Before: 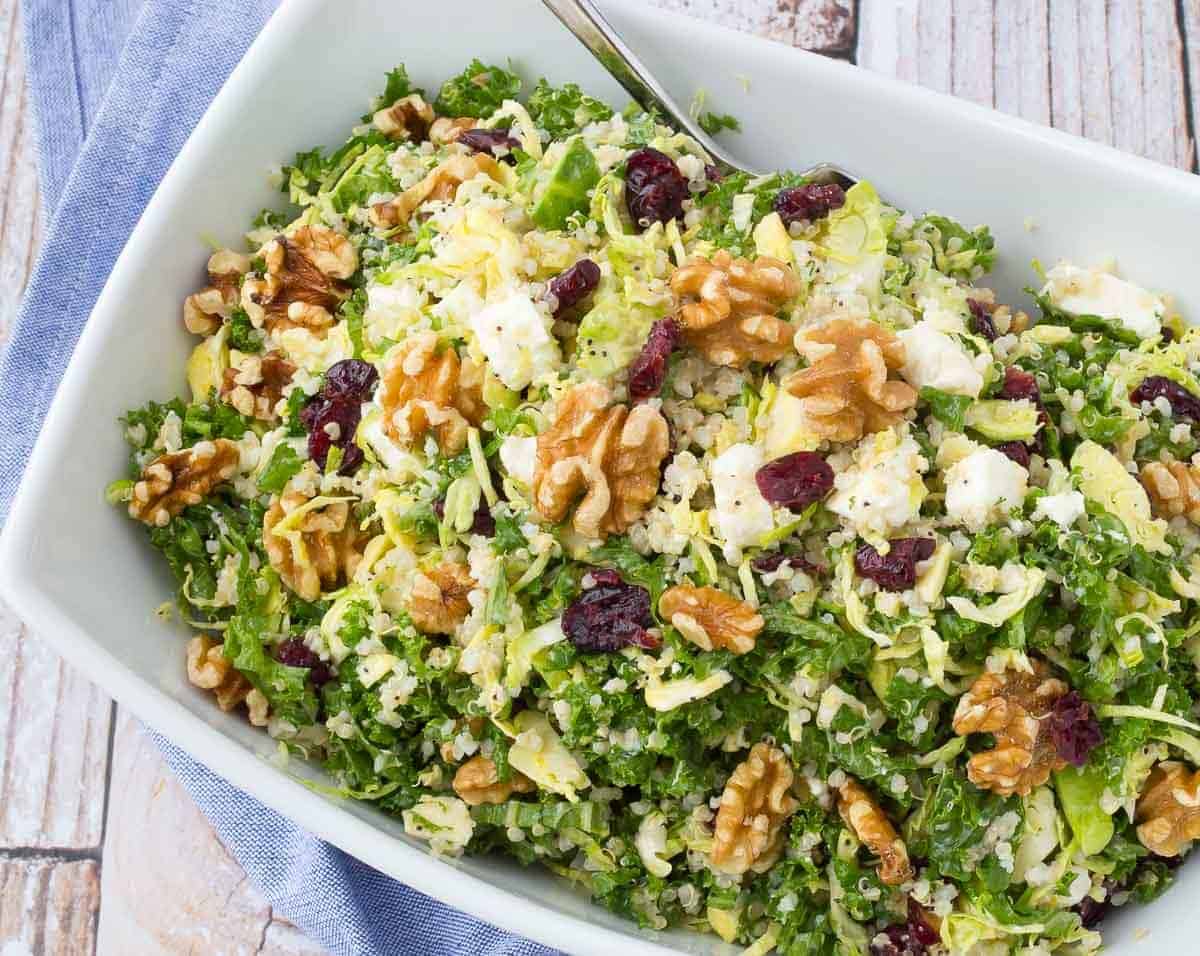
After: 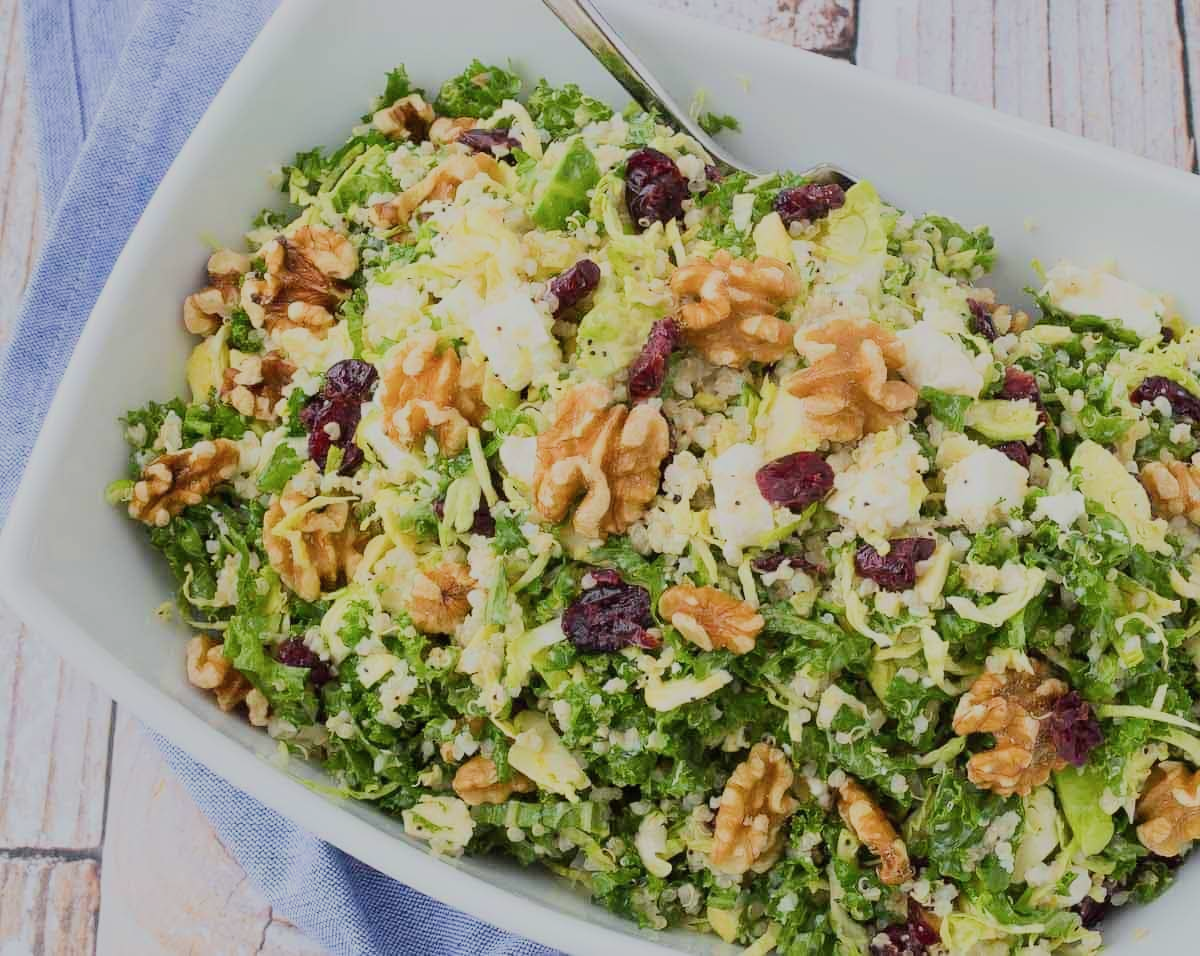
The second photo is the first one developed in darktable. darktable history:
filmic rgb: black relative exposure -16 EV, white relative exposure 6.85 EV, hardness 4.7, color science v5 (2021), contrast in shadows safe, contrast in highlights safe
